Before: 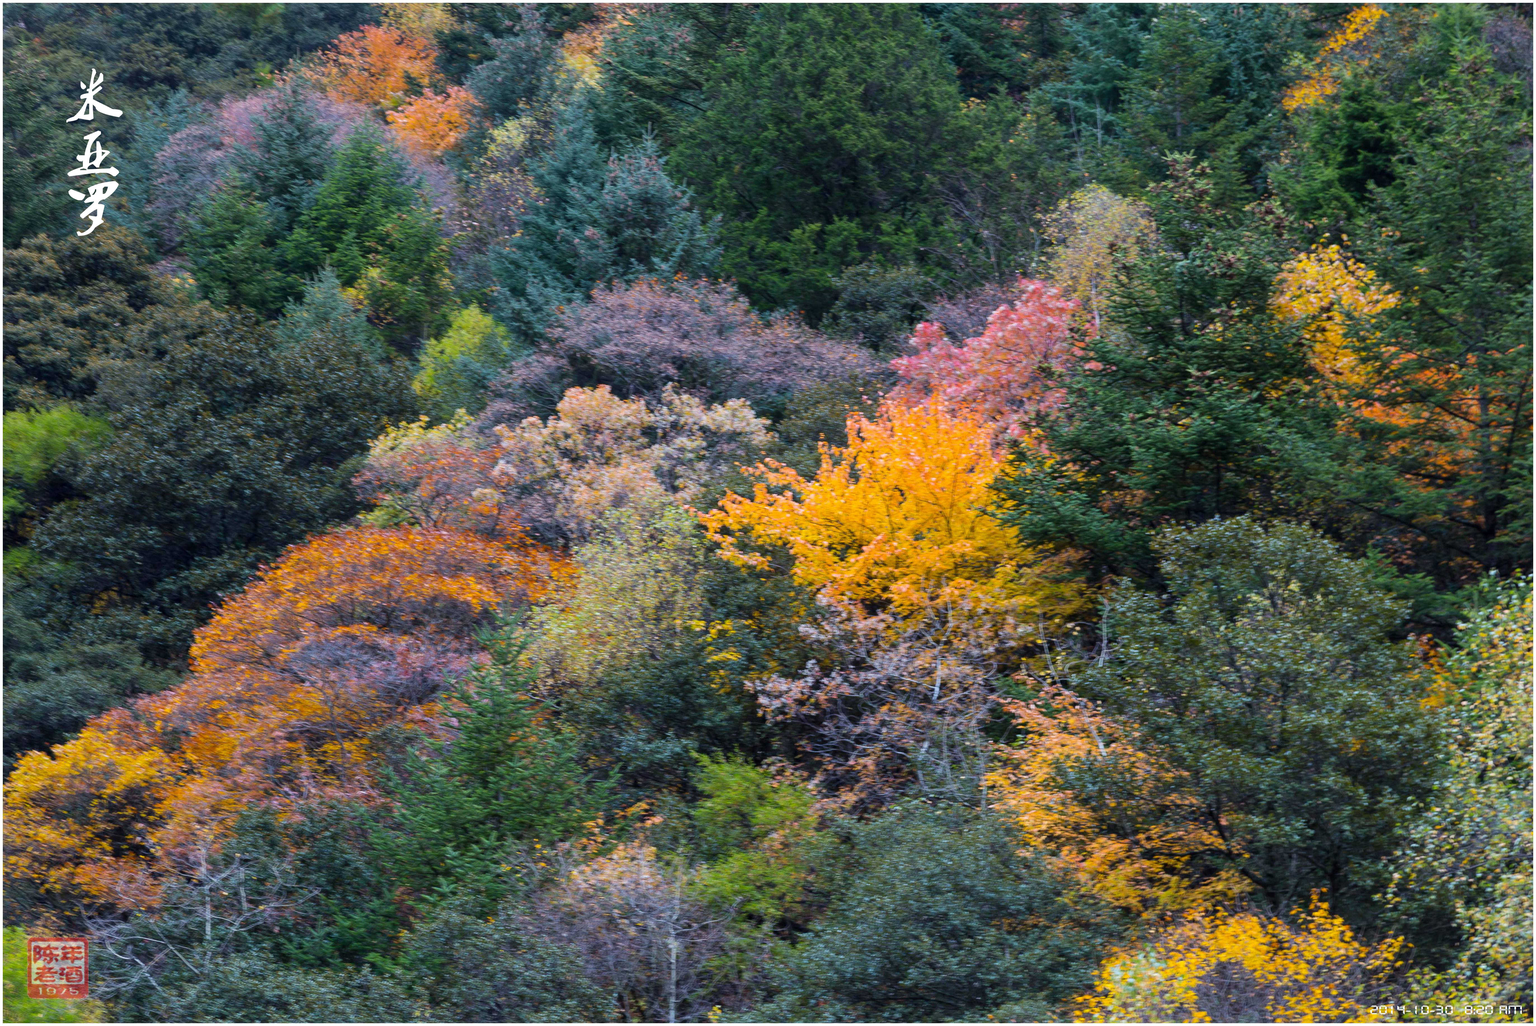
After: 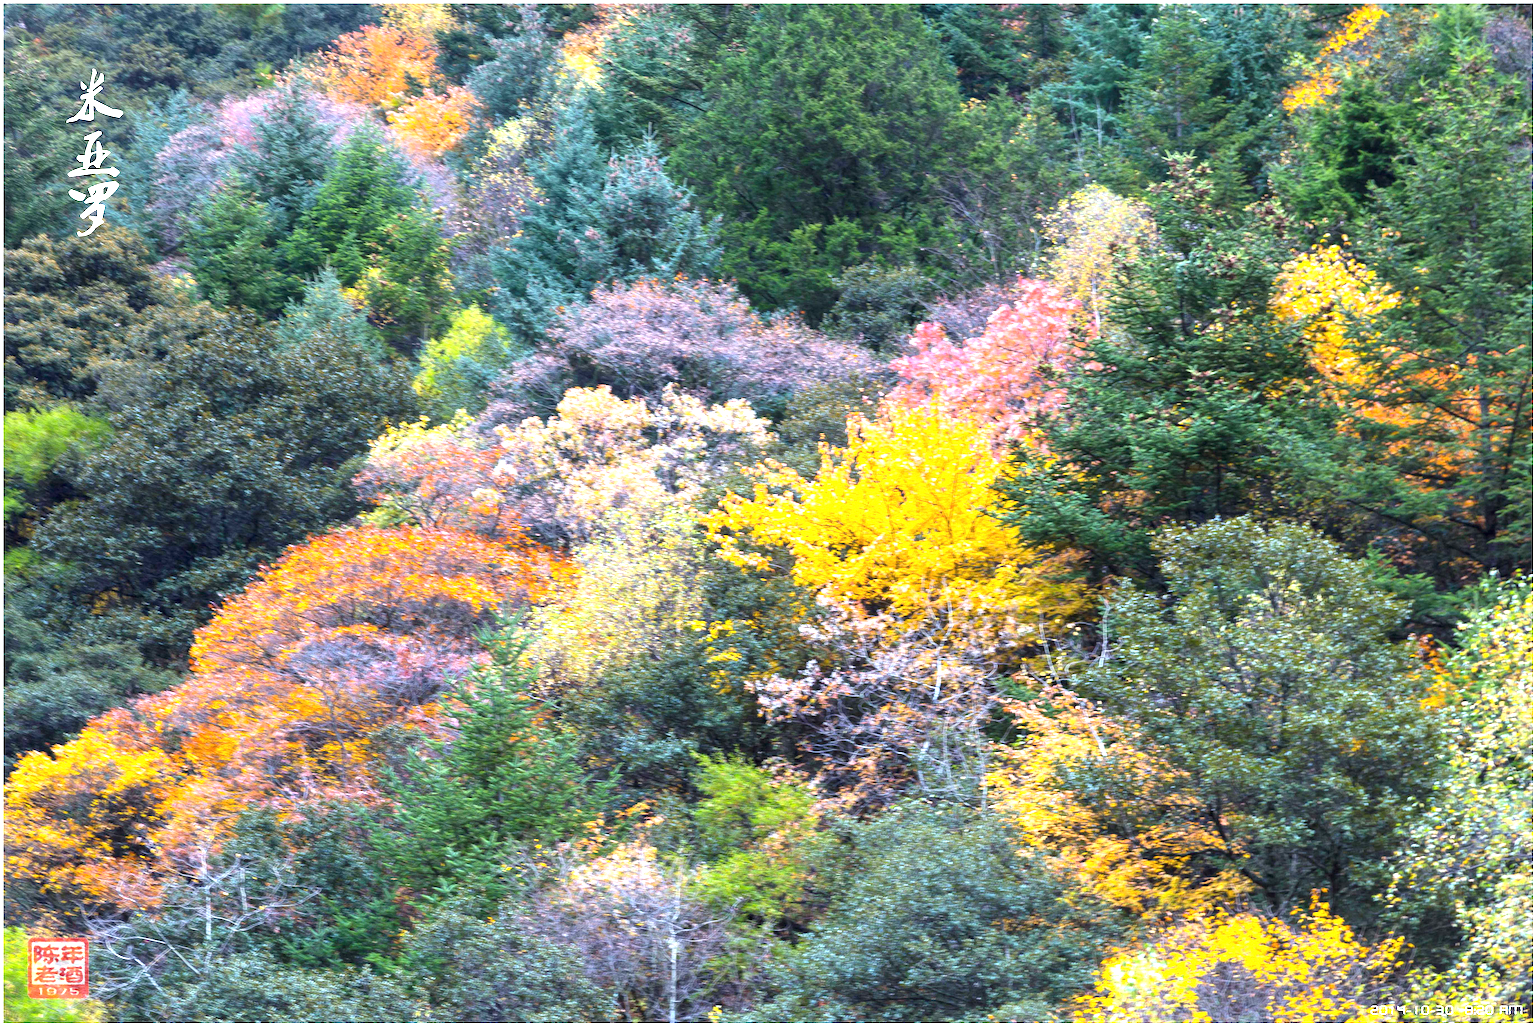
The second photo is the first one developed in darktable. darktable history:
exposure: black level correction 0, exposure 1.454 EV, compensate highlight preservation false
